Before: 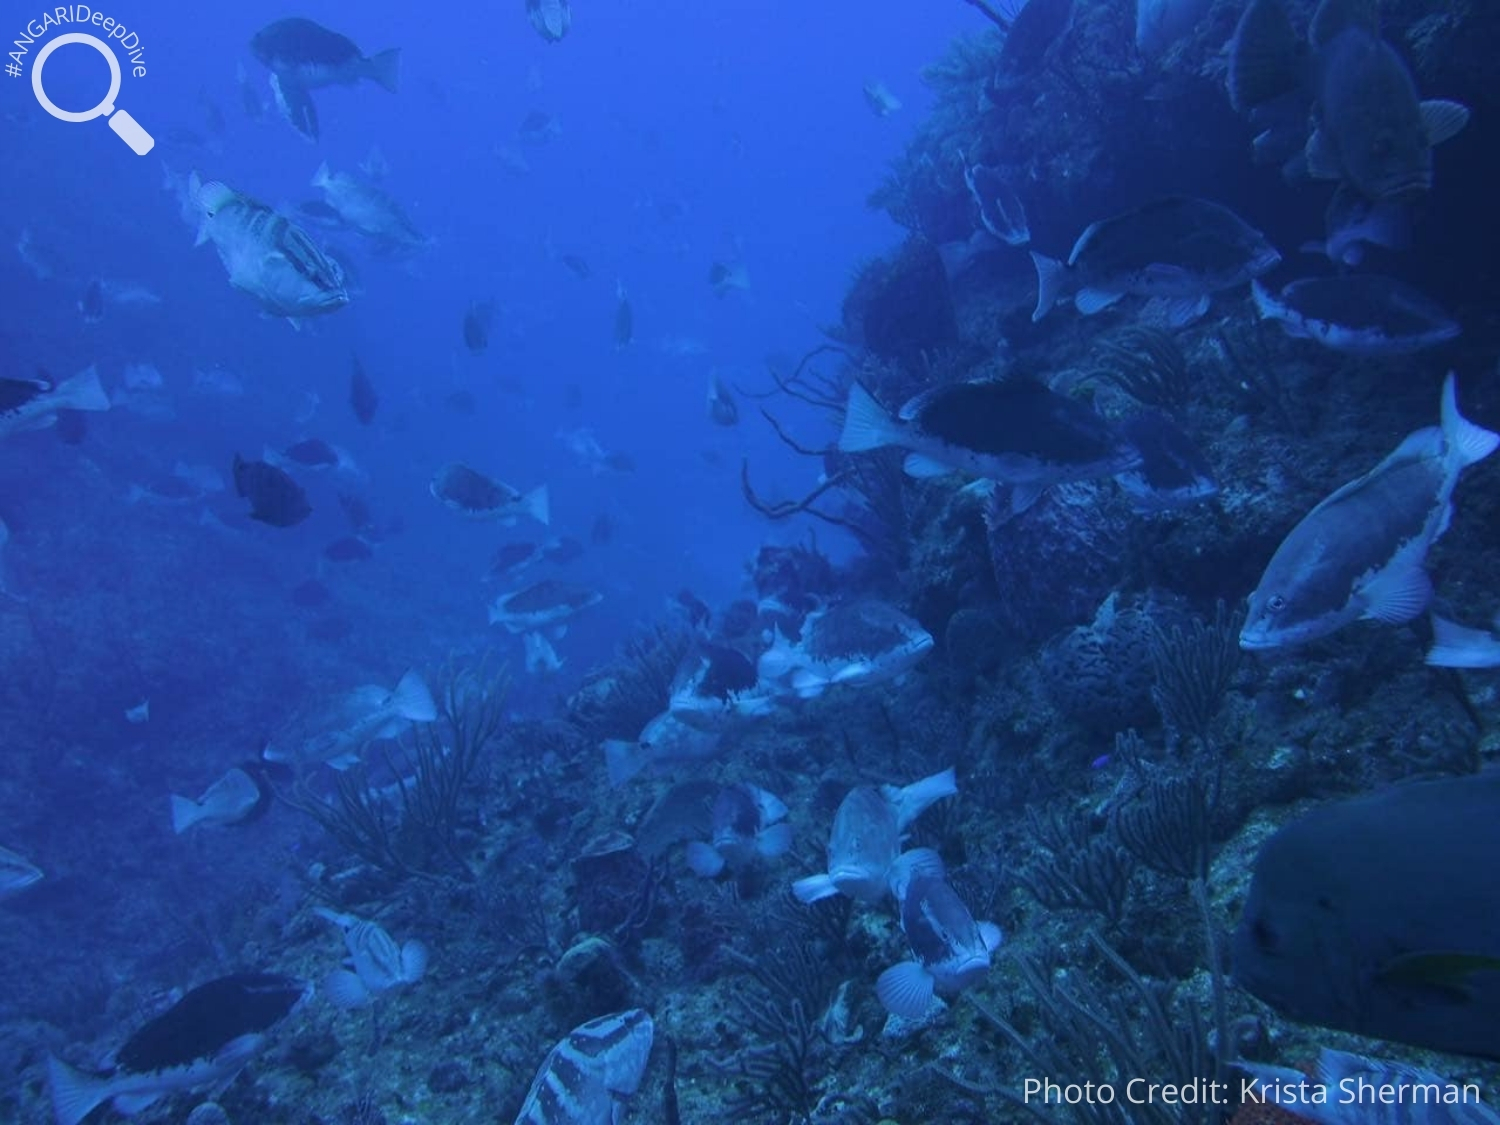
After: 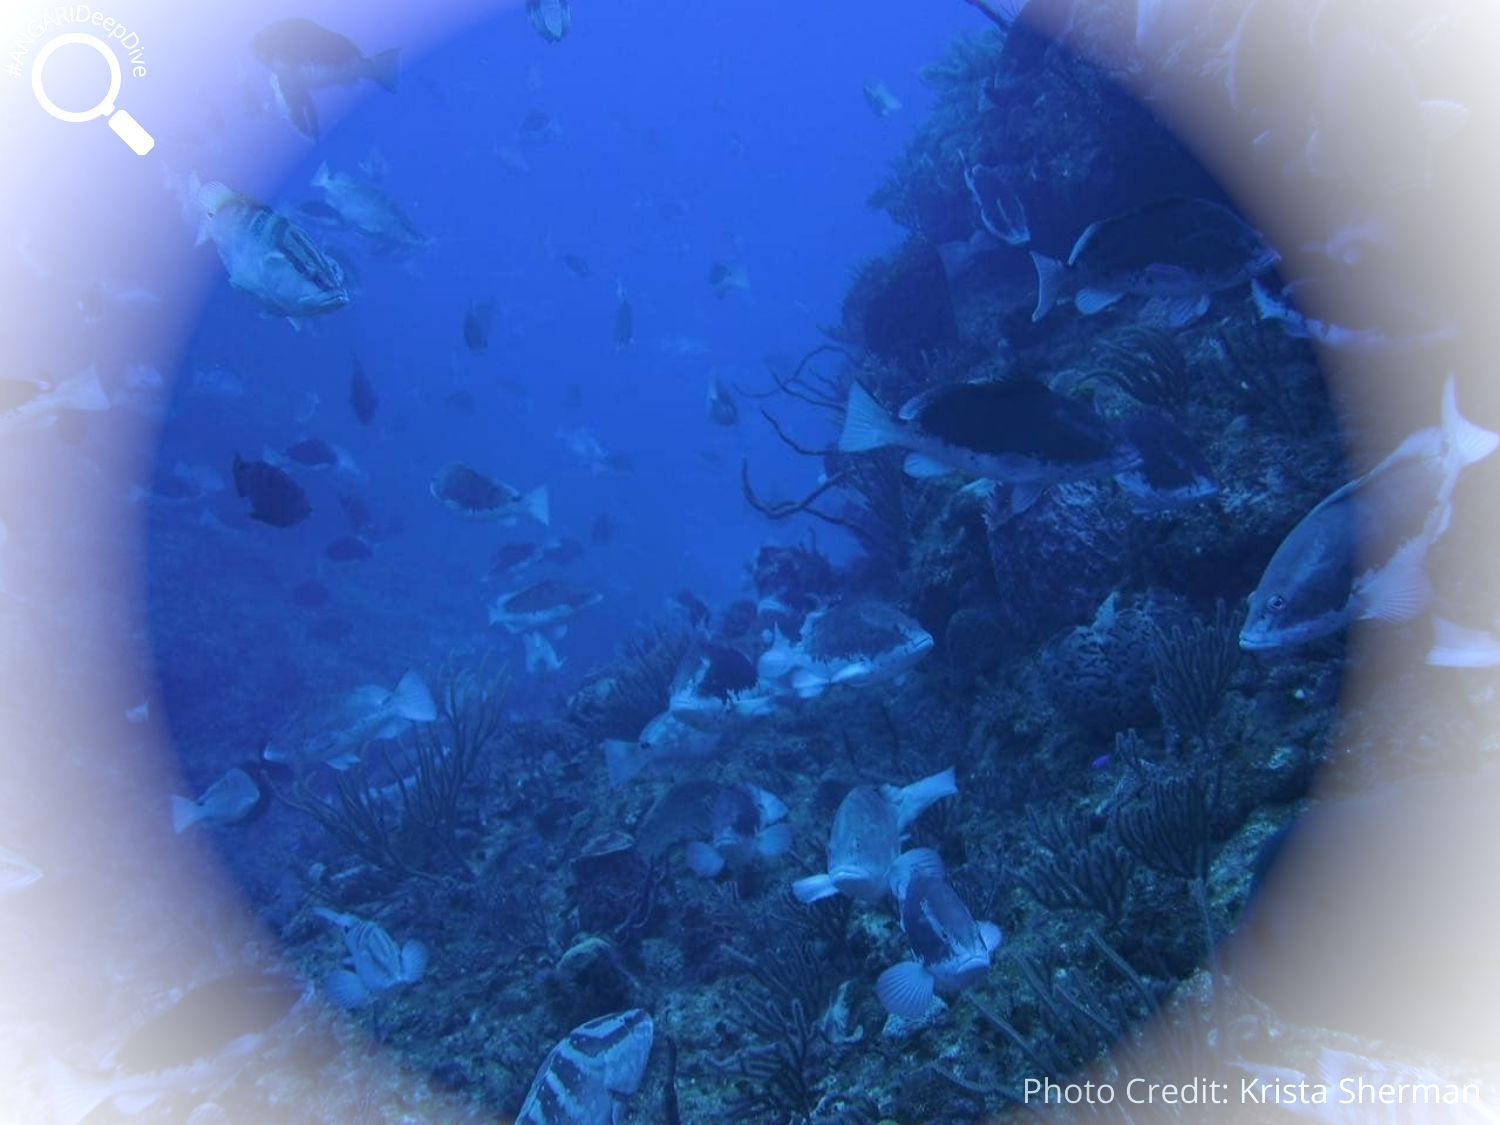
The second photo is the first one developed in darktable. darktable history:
vignetting: brightness 0.997, saturation -0.49
